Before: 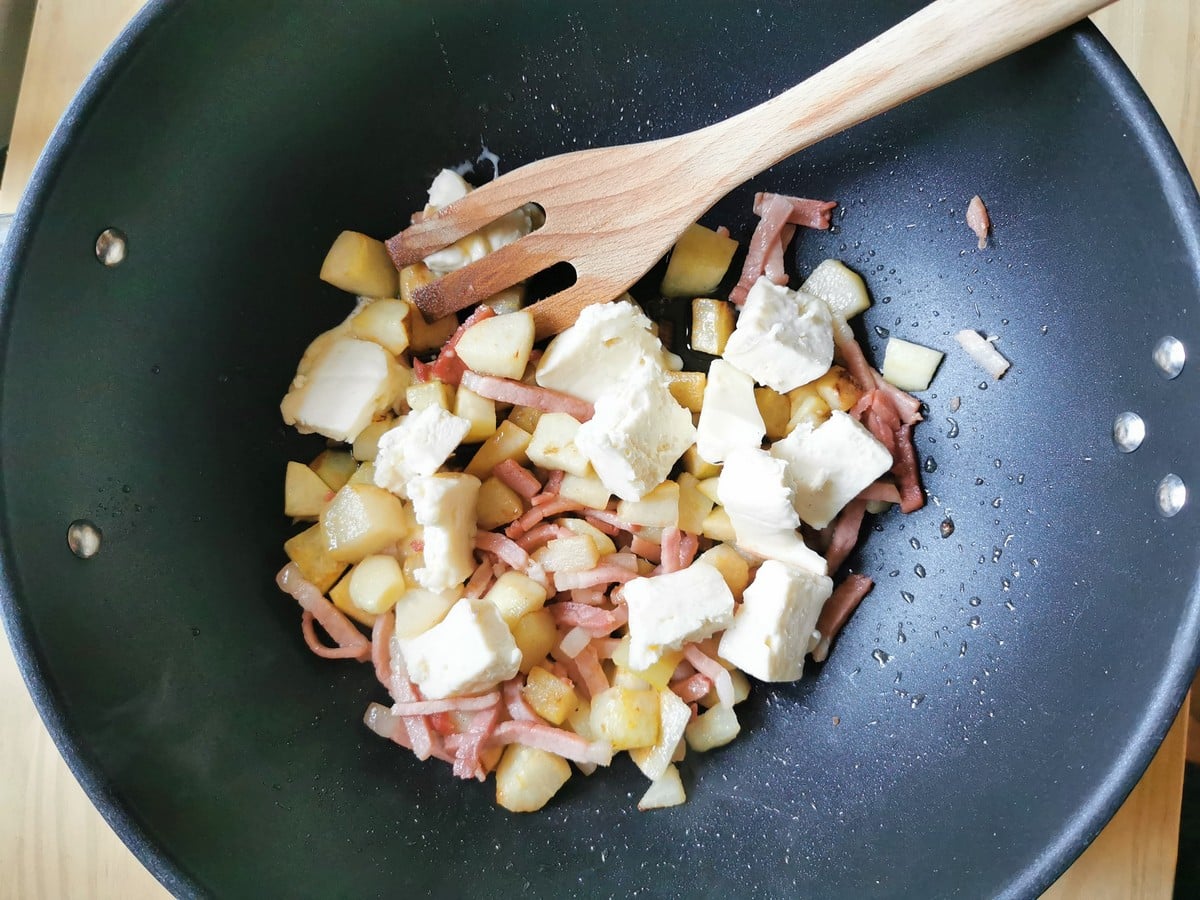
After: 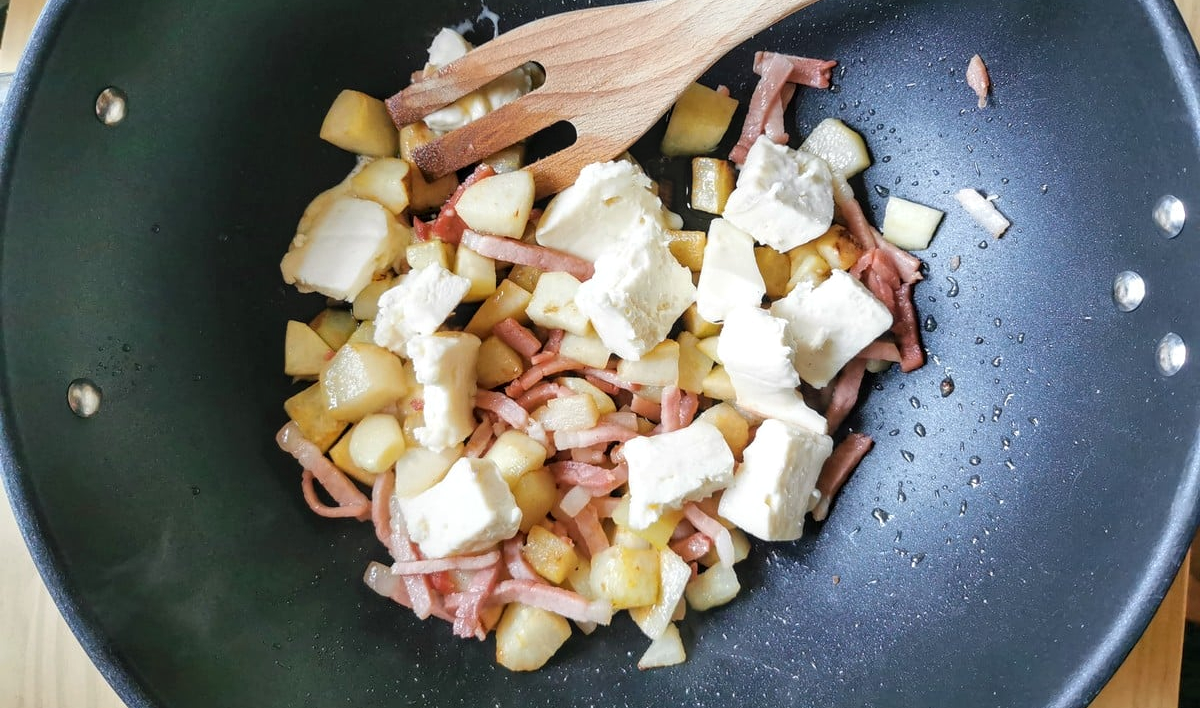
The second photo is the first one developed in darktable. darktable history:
local contrast: on, module defaults
crop and rotate: top 15.745%, bottom 5.555%
